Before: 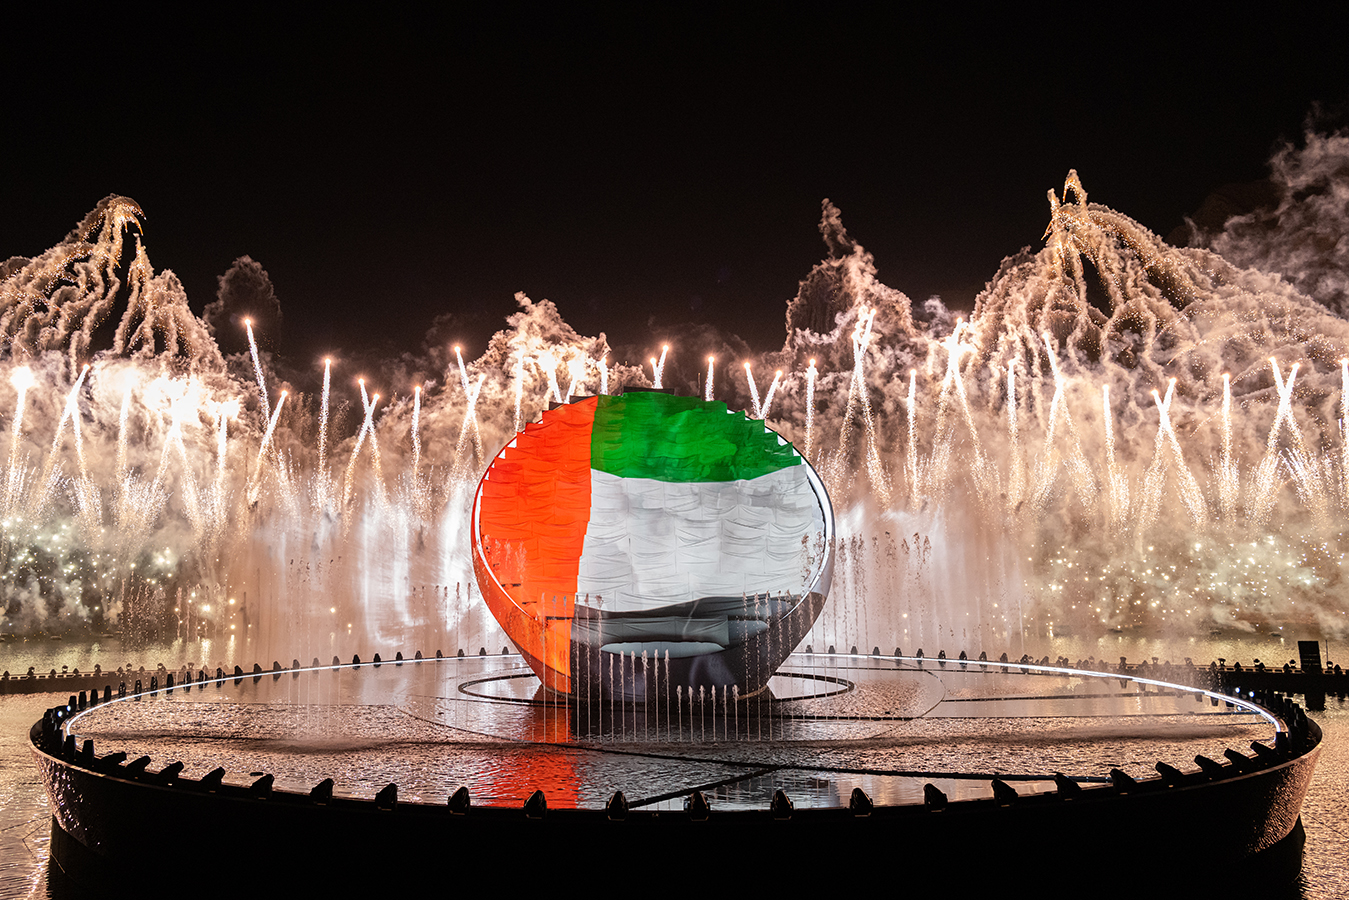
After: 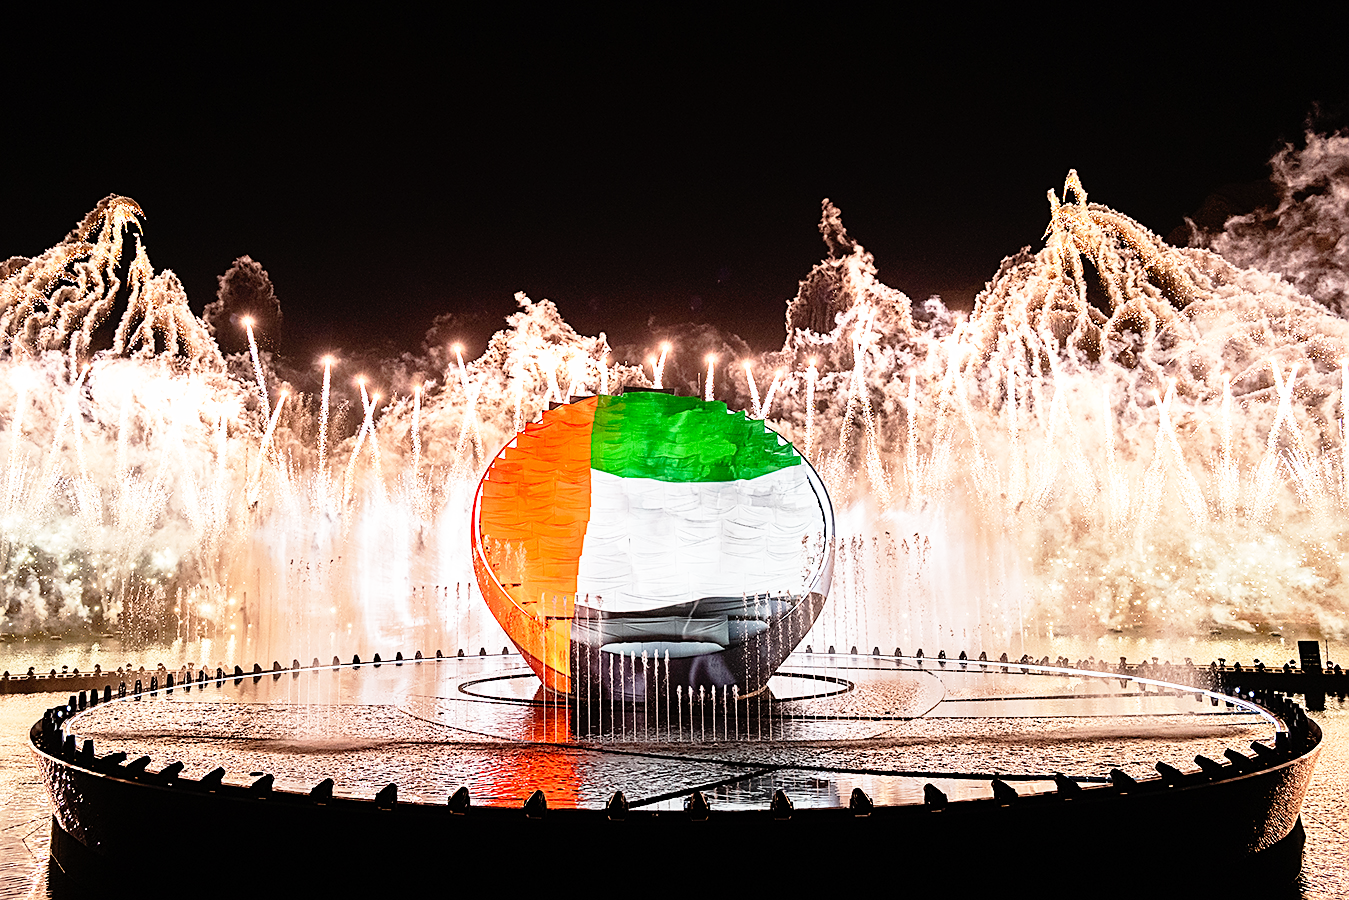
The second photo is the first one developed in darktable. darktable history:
sharpen: amount 0.581
base curve: curves: ch0 [(0, 0) (0.012, 0.01) (0.073, 0.168) (0.31, 0.711) (0.645, 0.957) (1, 1)], preserve colors none
